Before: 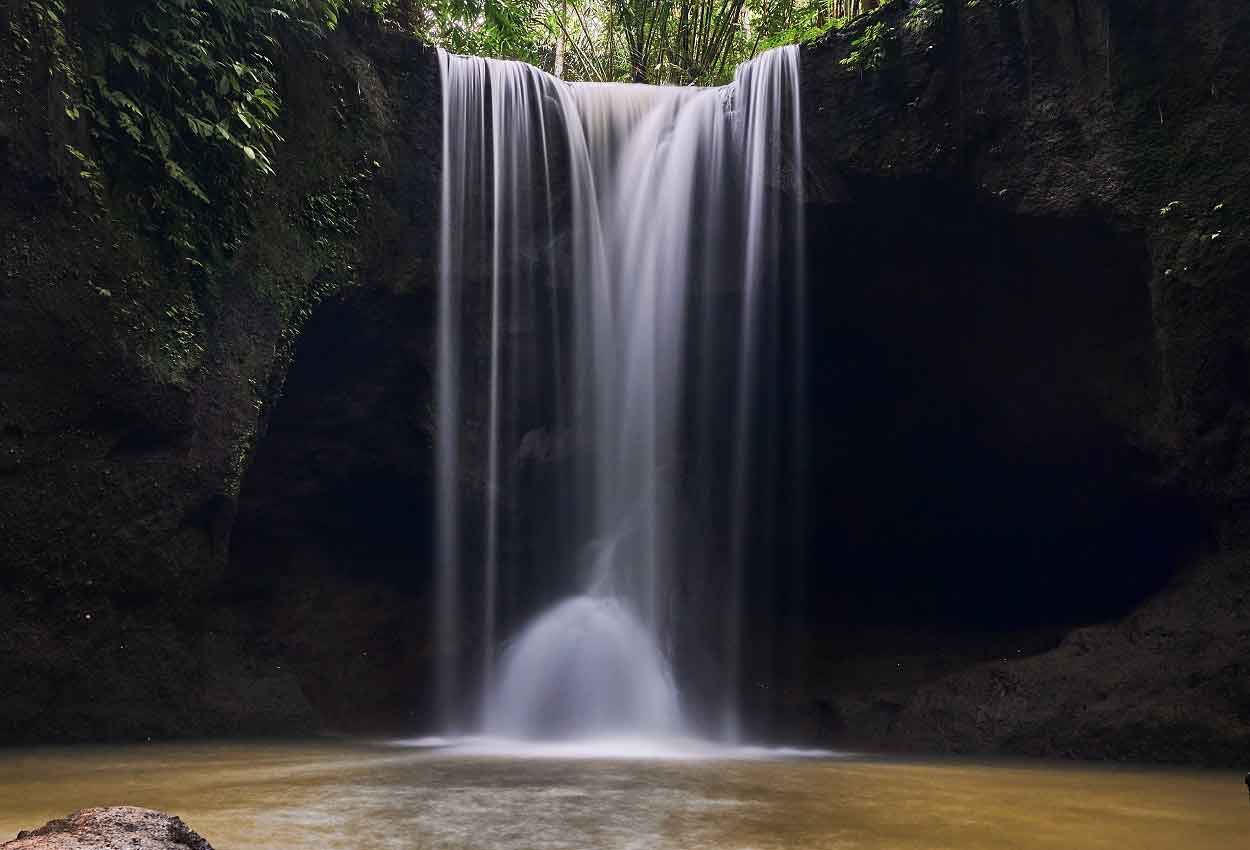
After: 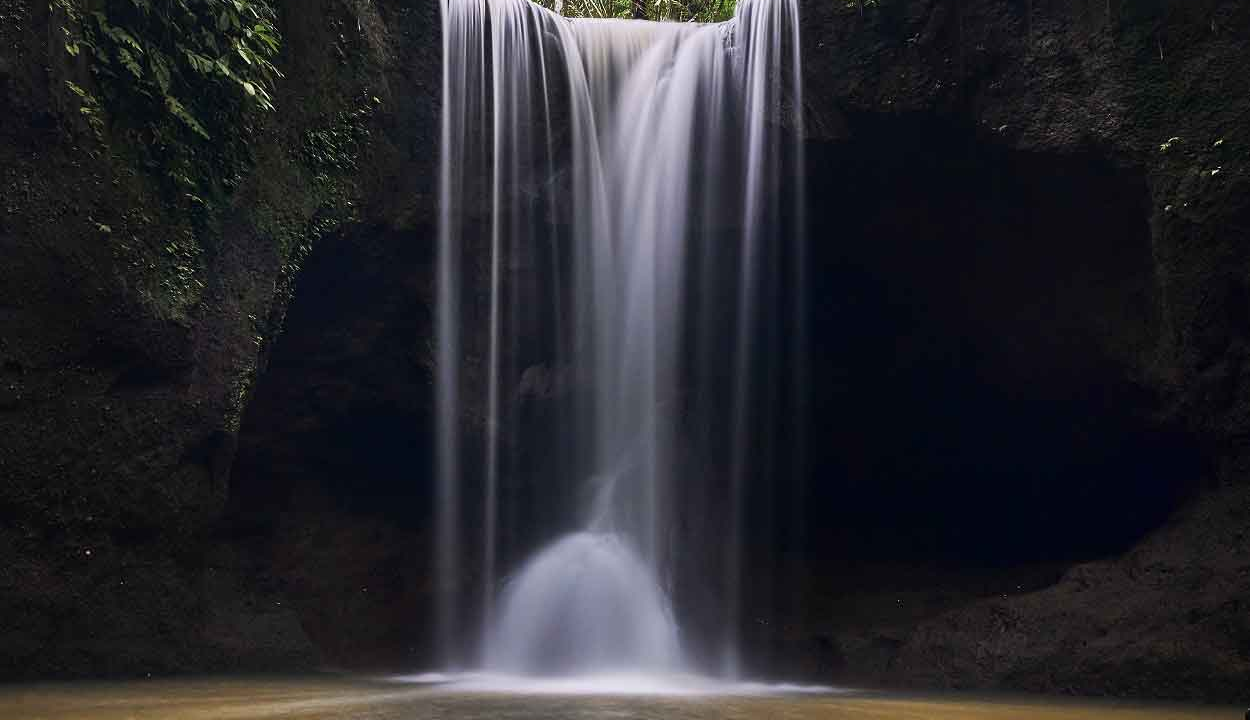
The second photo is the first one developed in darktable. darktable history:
crop: top 7.609%, bottom 7.598%
